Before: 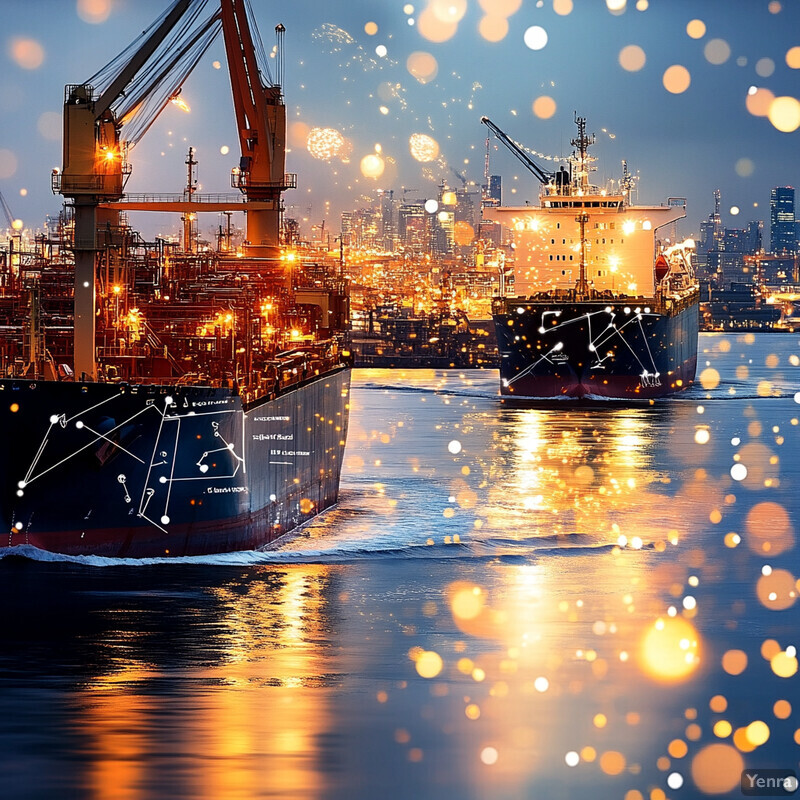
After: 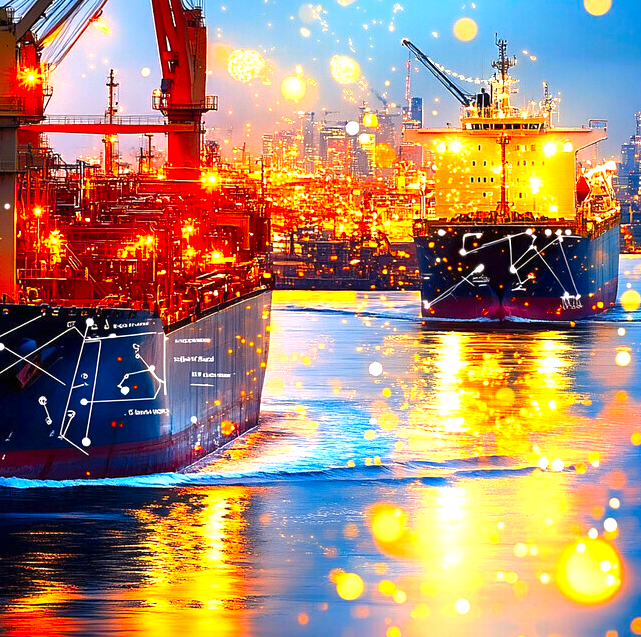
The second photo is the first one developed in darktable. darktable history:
color correction: highlights b* 0.024, saturation 1.79
shadows and highlights: shadows 25.21, highlights -24.98
crop and rotate: left 9.931%, top 9.87%, right 9.87%, bottom 10.398%
exposure: black level correction 0, exposure 0.893 EV, compensate highlight preservation false
